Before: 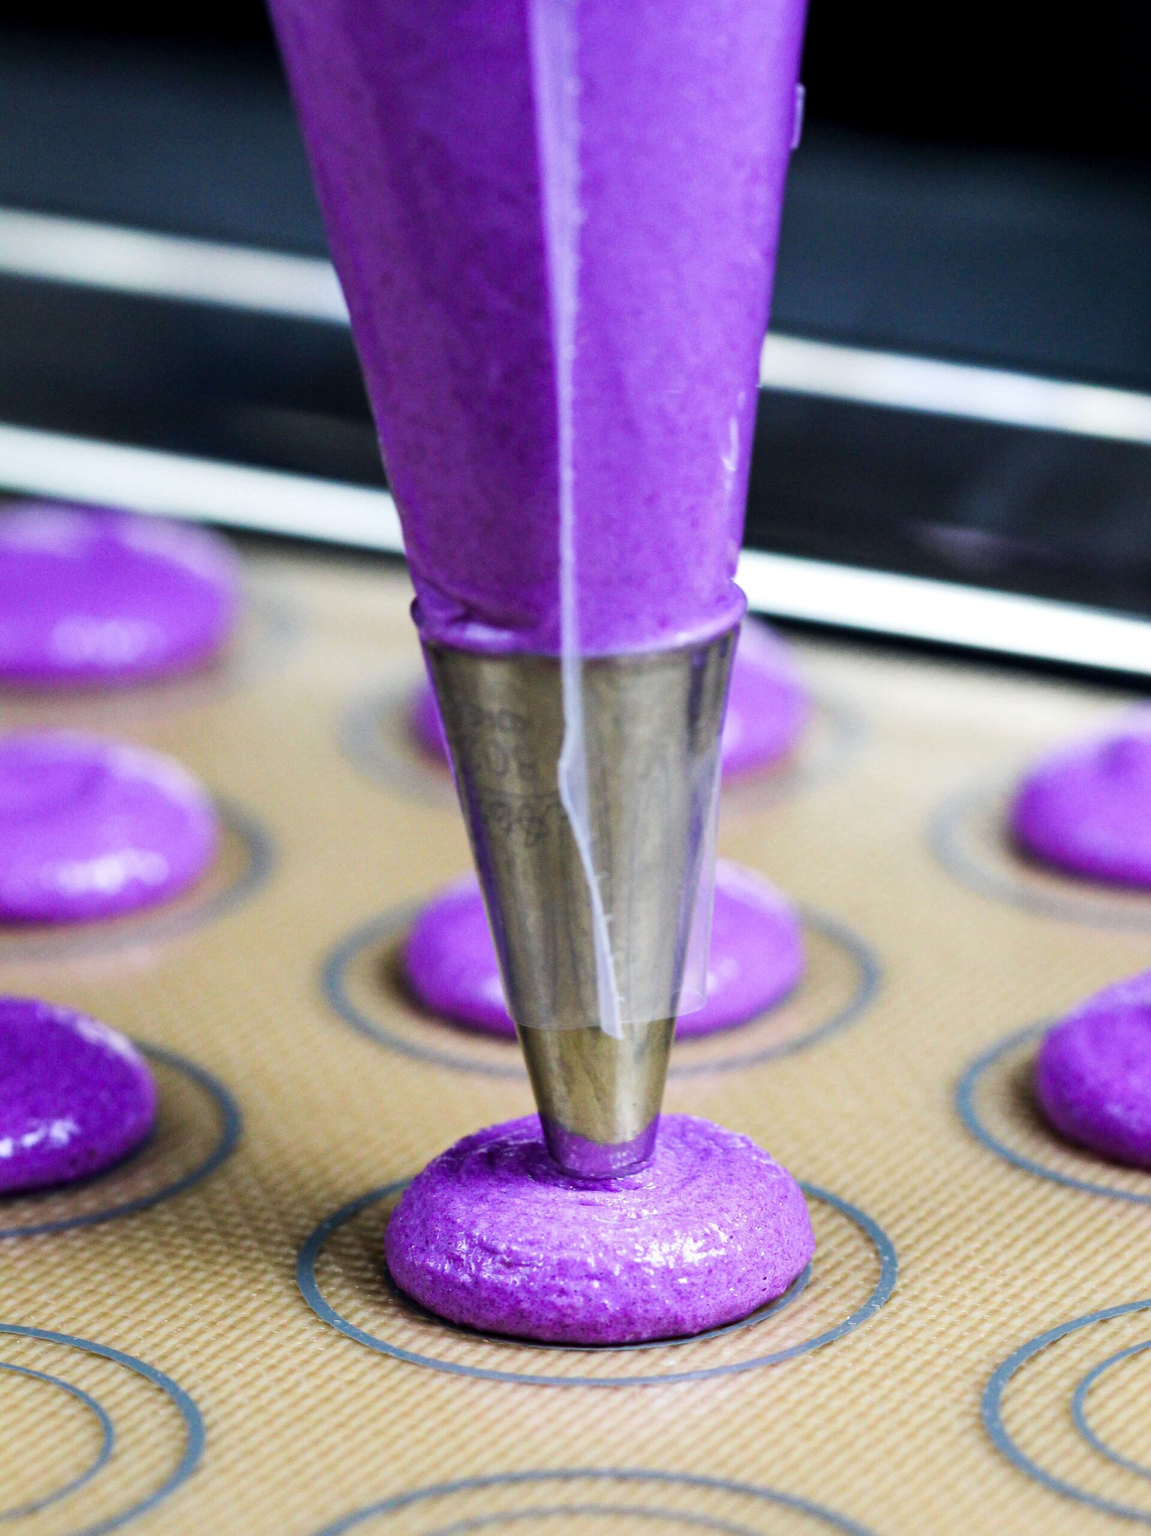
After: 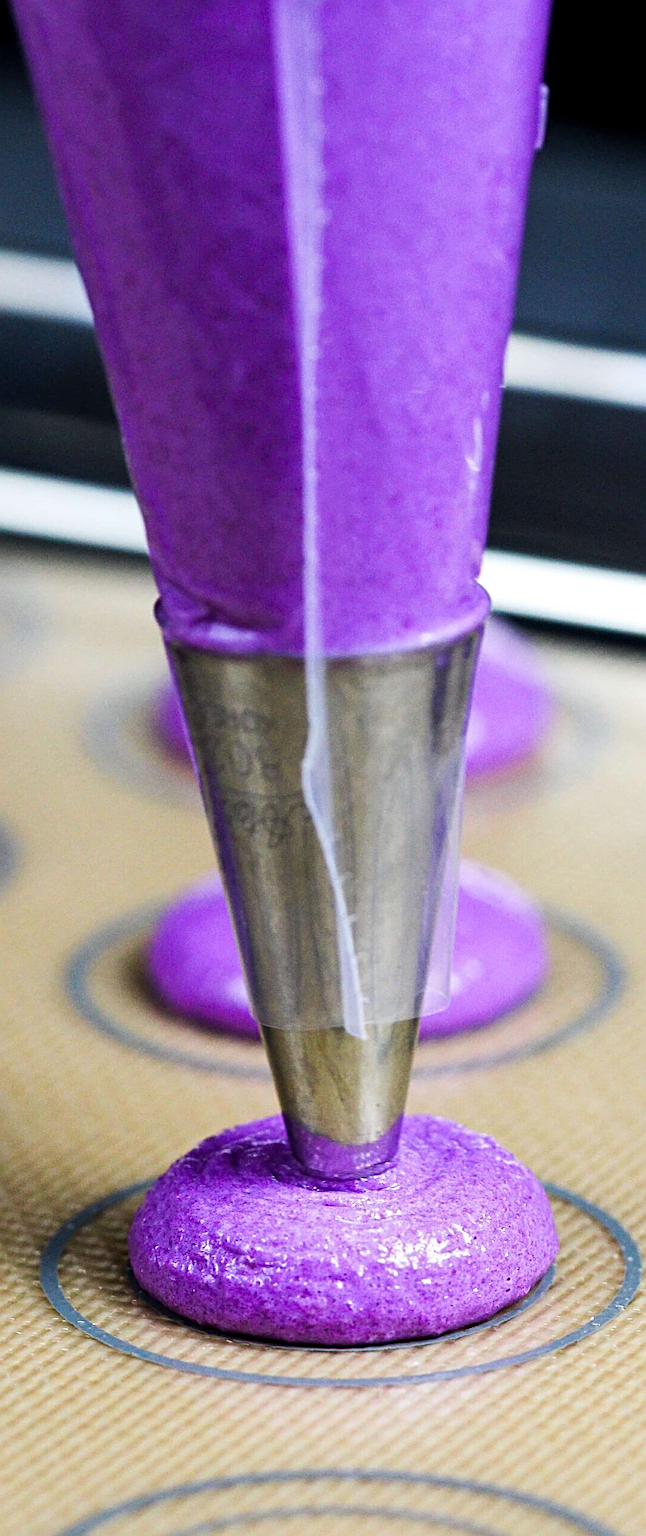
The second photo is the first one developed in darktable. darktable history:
sharpen: radius 3.016, amount 0.763
crop and rotate: left 22.365%, right 21.482%
